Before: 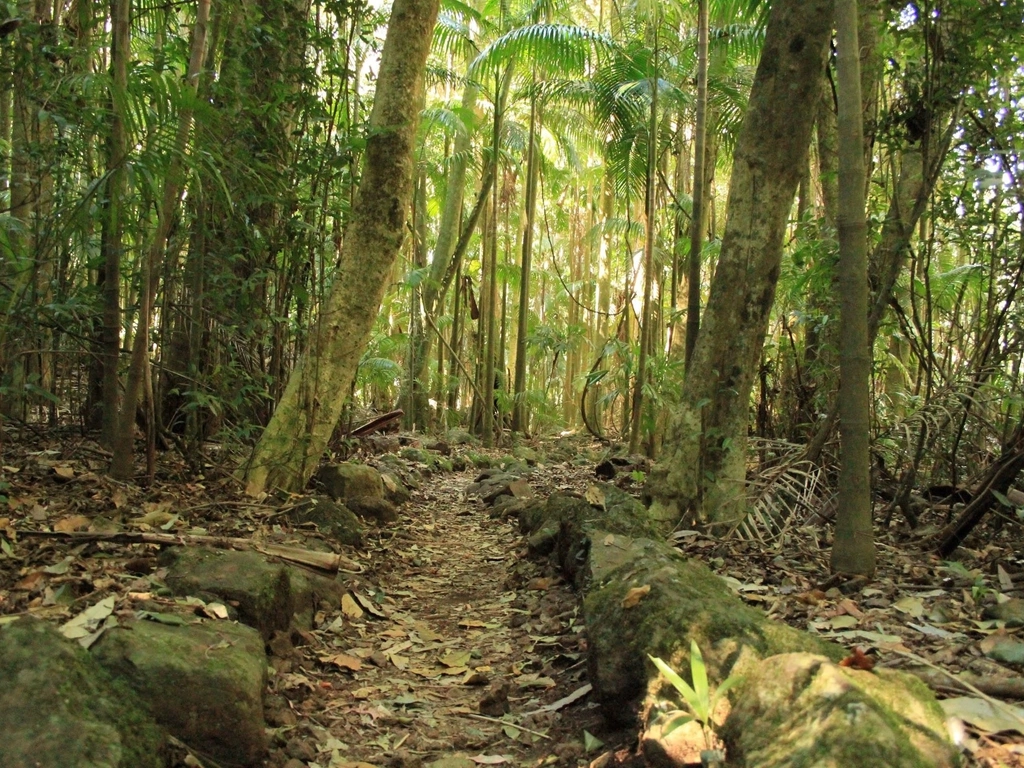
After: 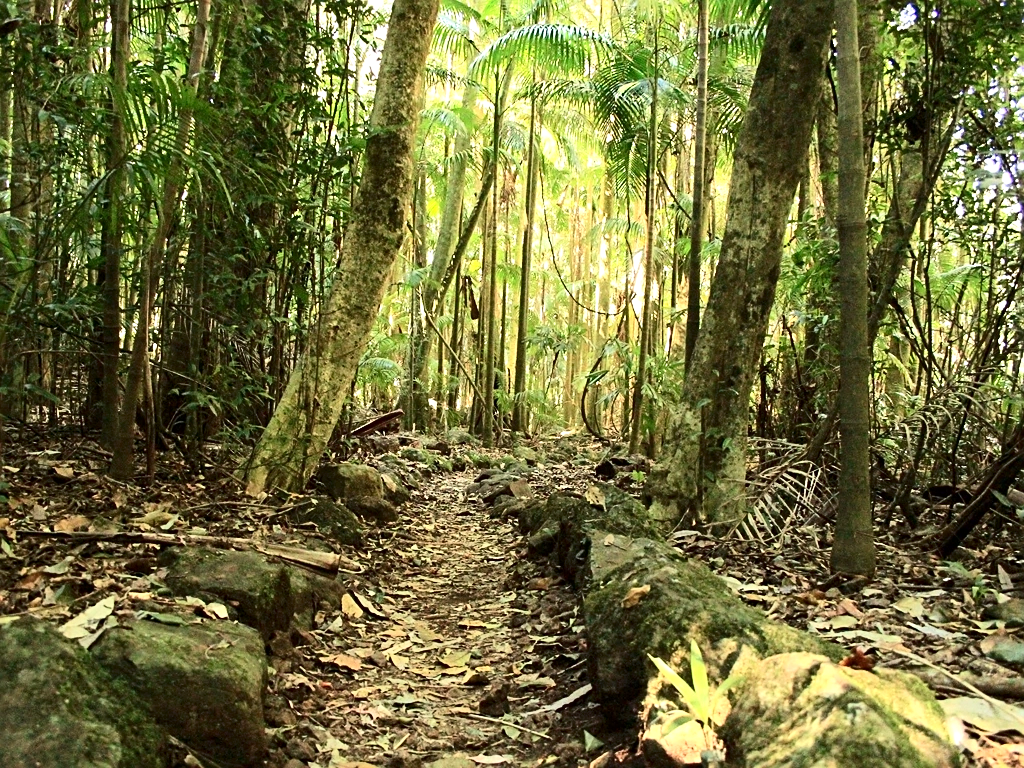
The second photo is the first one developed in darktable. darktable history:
contrast brightness saturation: contrast 0.277
exposure: black level correction 0.001, exposure 0.499 EV, compensate exposure bias true, compensate highlight preservation false
sharpen: on, module defaults
